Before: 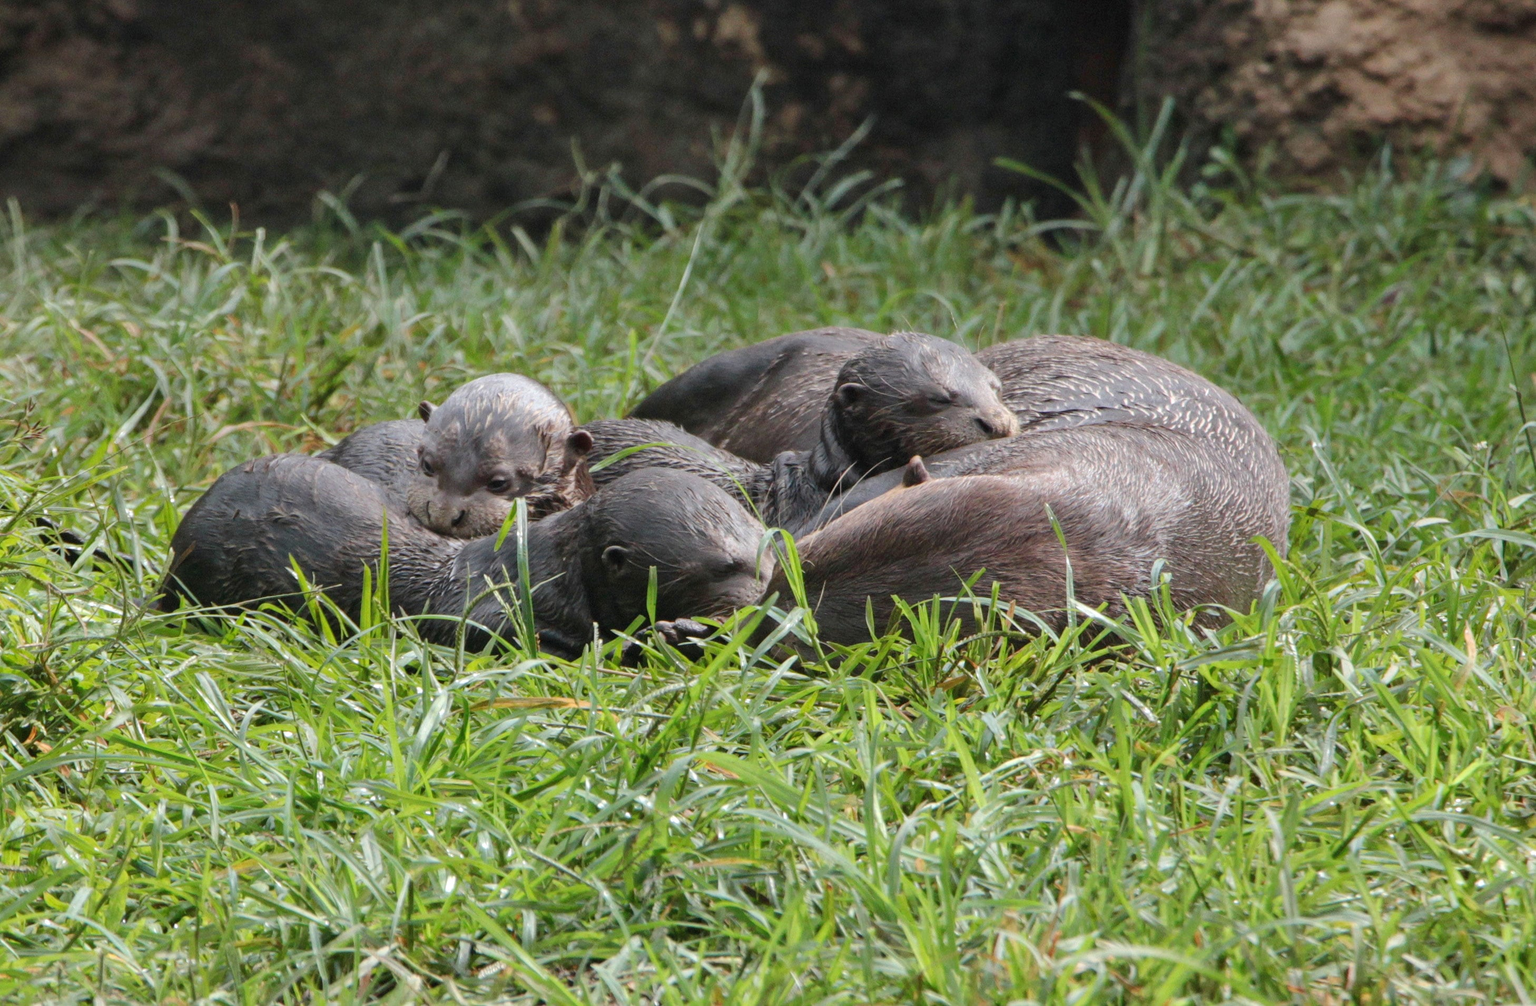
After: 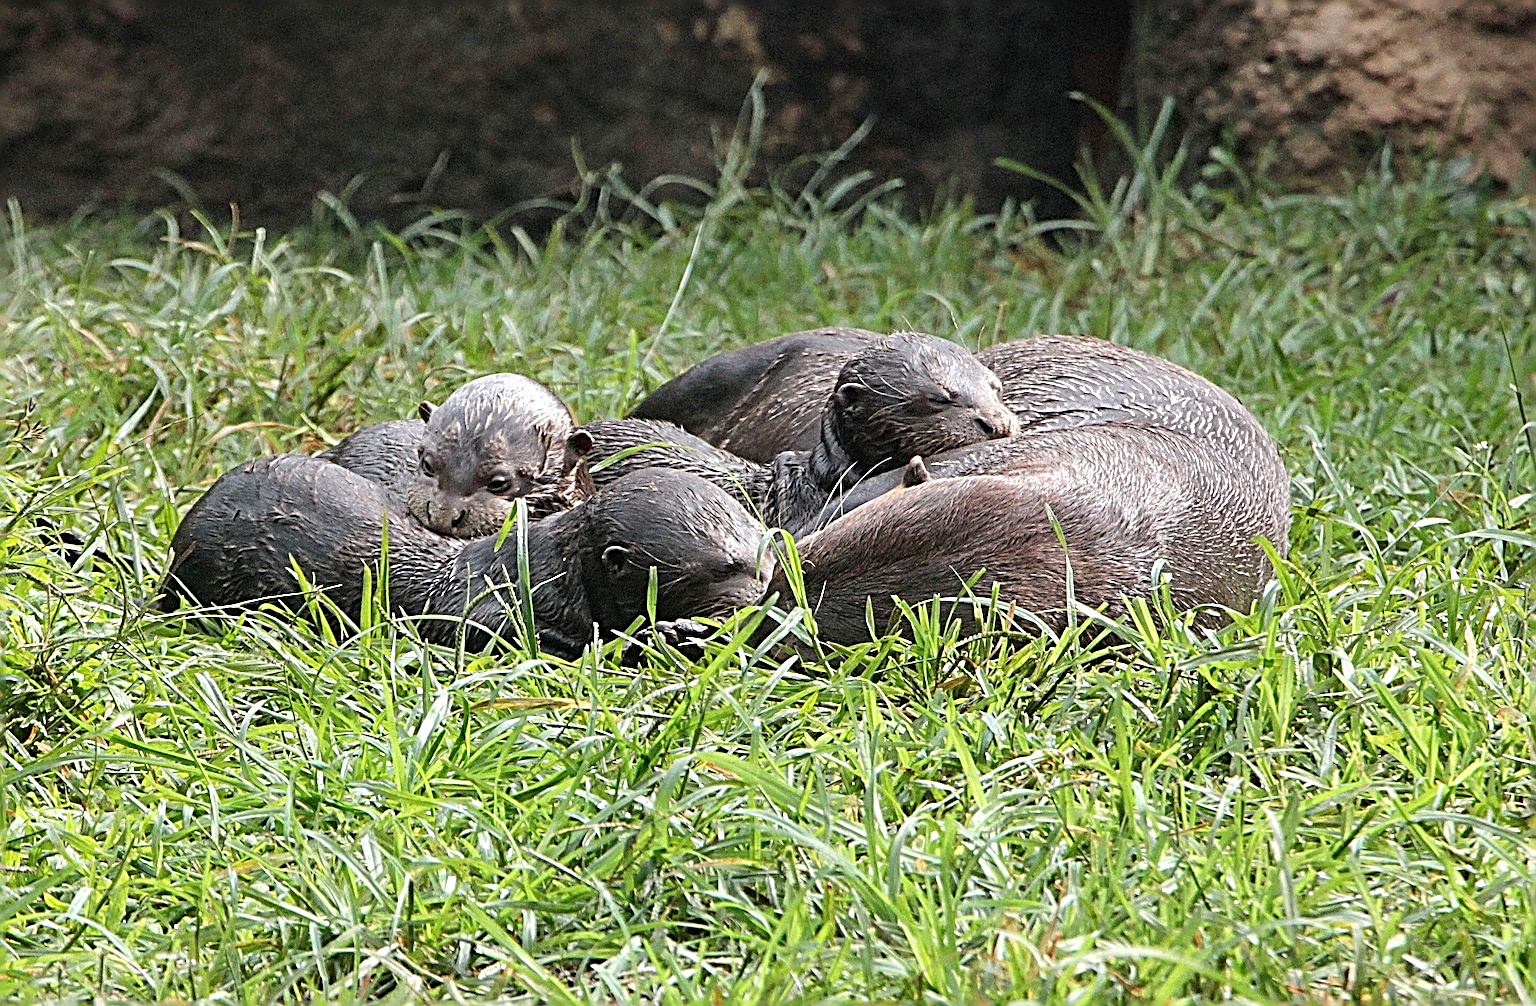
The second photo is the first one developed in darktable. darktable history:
sharpen: radius 4.019, amount 1.995
tone equalizer: -8 EV -0.443 EV, -7 EV -0.357 EV, -6 EV -0.307 EV, -5 EV -0.246 EV, -3 EV 0.198 EV, -2 EV 0.335 EV, -1 EV 0.401 EV, +0 EV 0.431 EV
